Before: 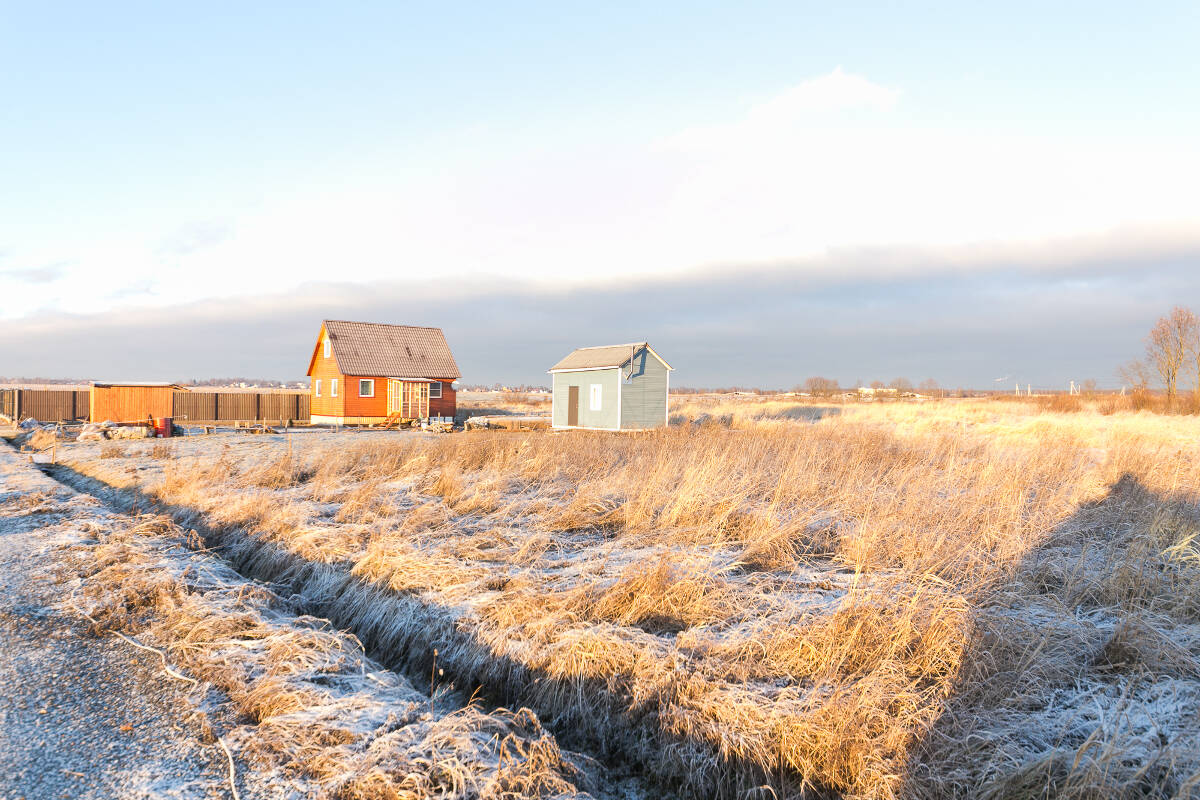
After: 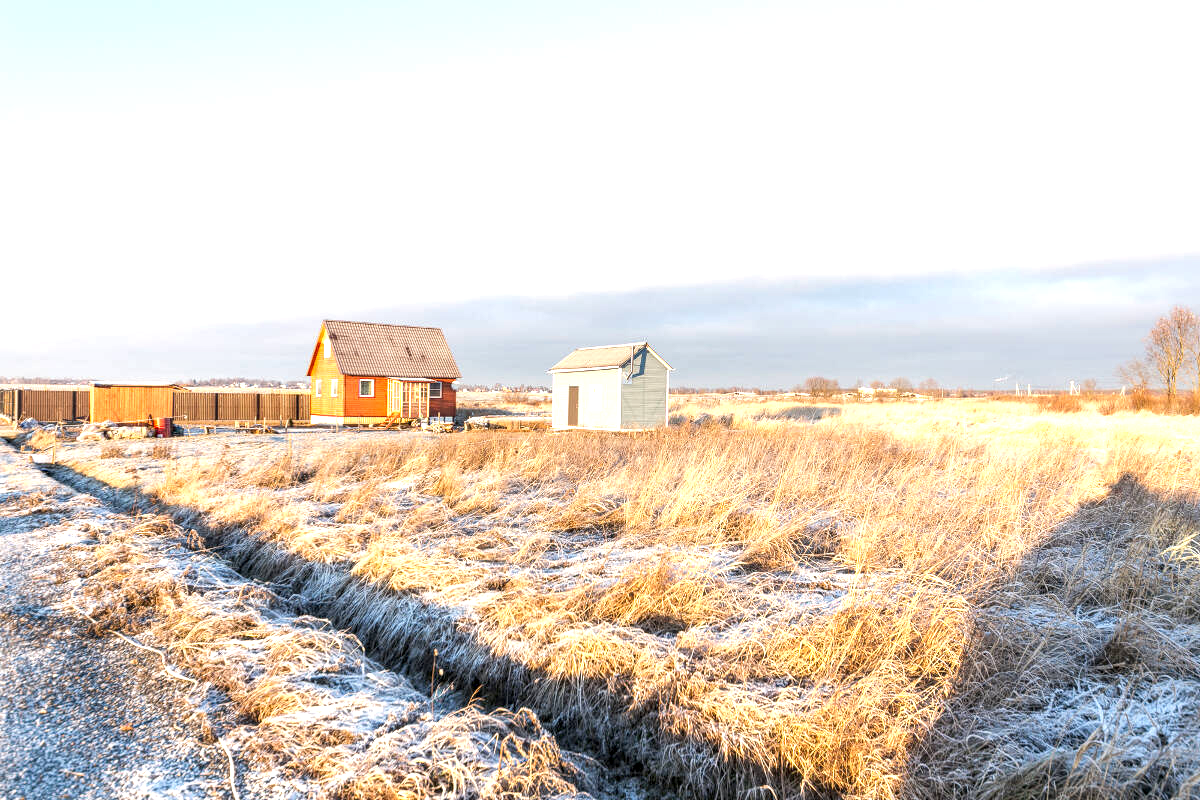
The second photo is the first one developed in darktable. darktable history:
exposure: black level correction 0.001, exposure 0.499 EV, compensate exposure bias true, compensate highlight preservation false
local contrast: detail 142%
